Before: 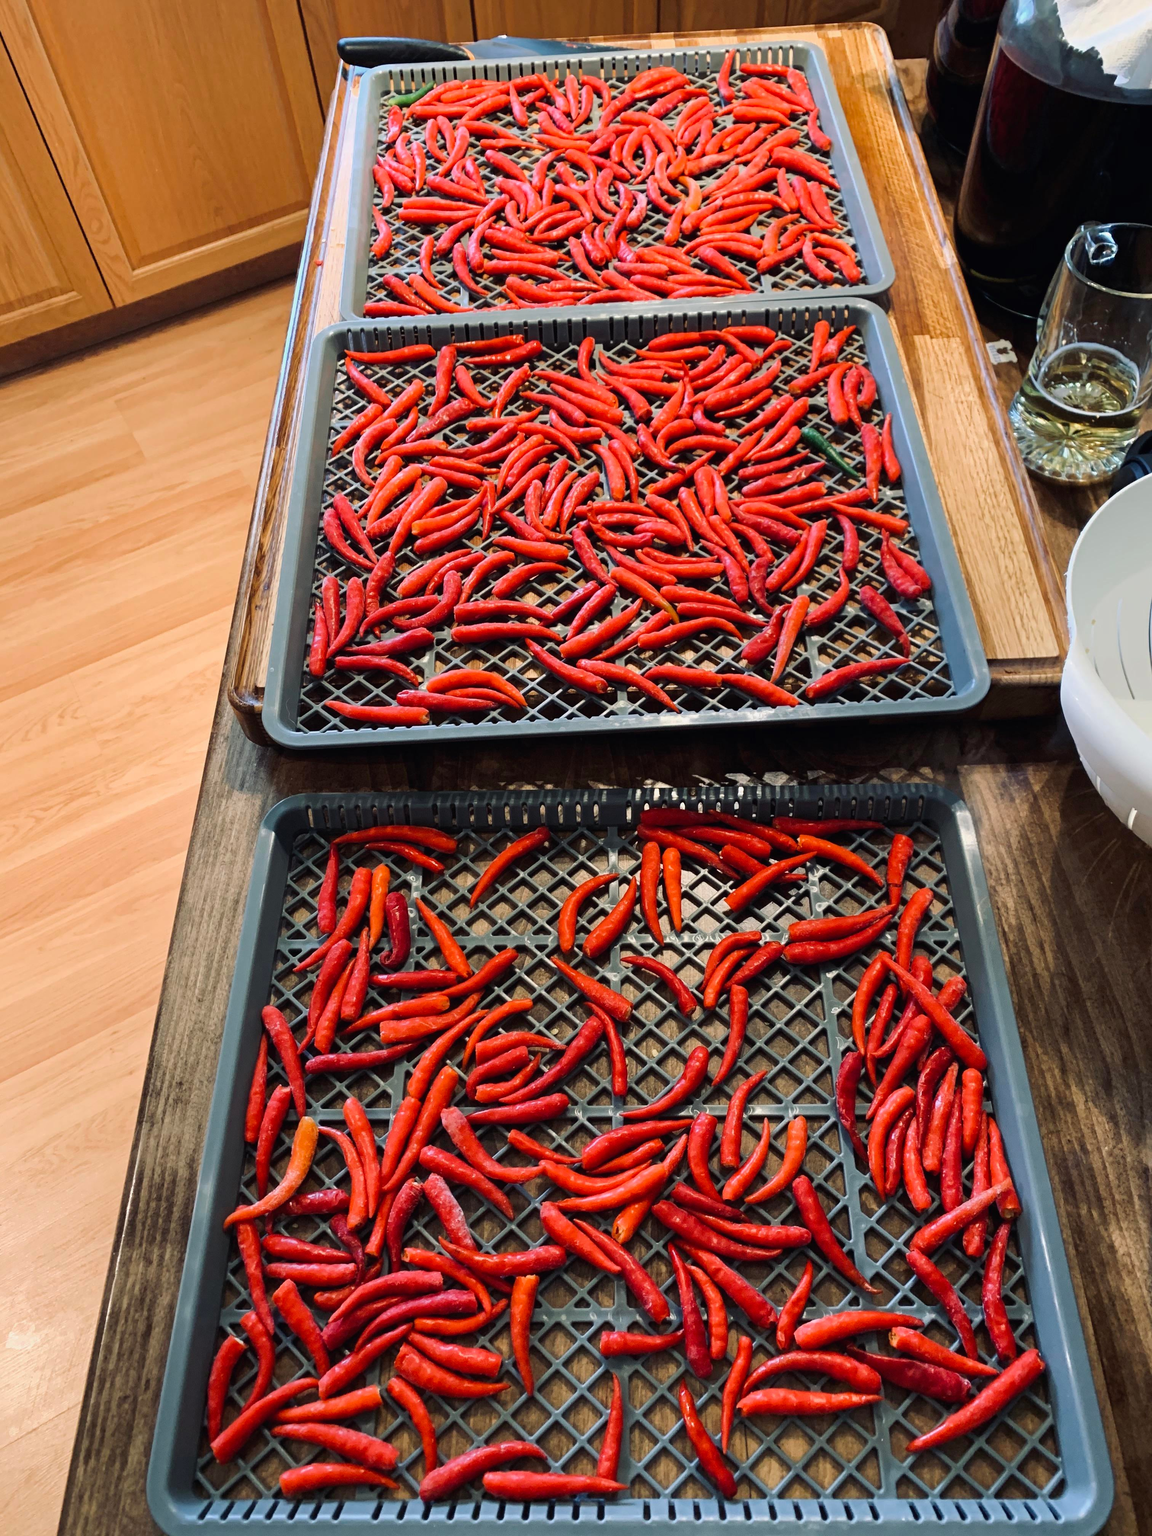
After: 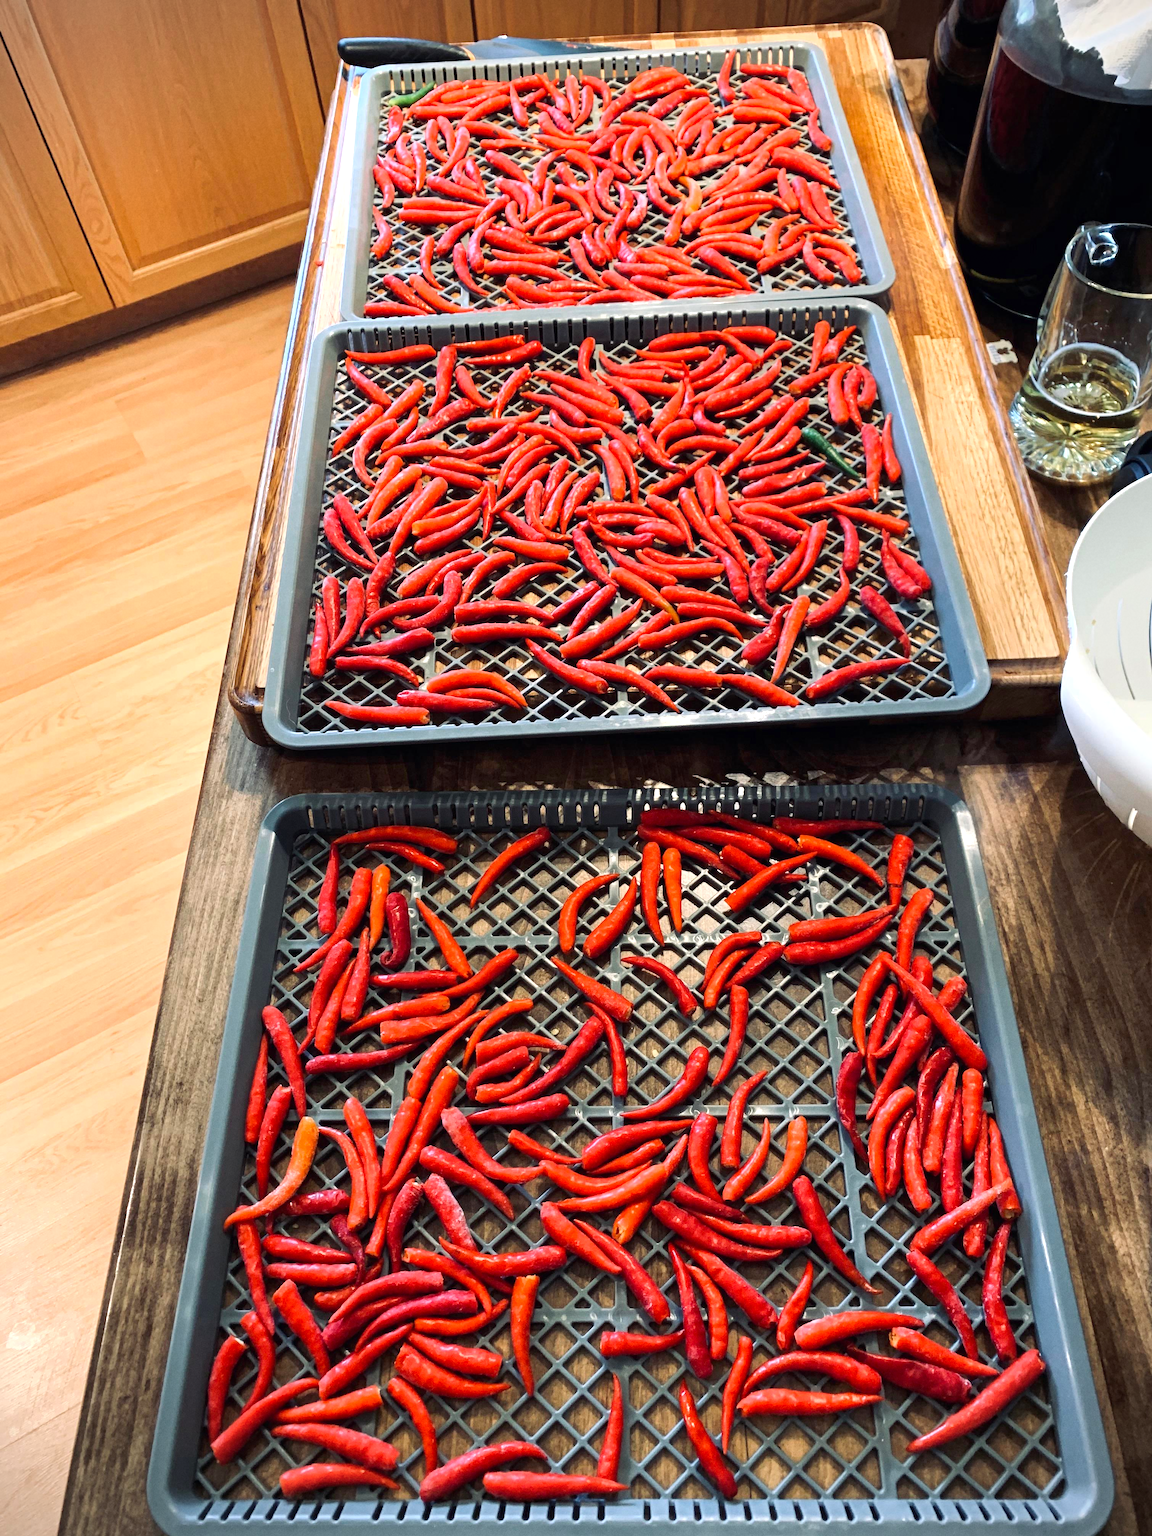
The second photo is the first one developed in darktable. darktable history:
grain: coarseness 14.57 ISO, strength 8.8%
exposure: black level correction 0.001, exposure 0.5 EV, compensate exposure bias true, compensate highlight preservation false
vignetting: fall-off start 91.19%
